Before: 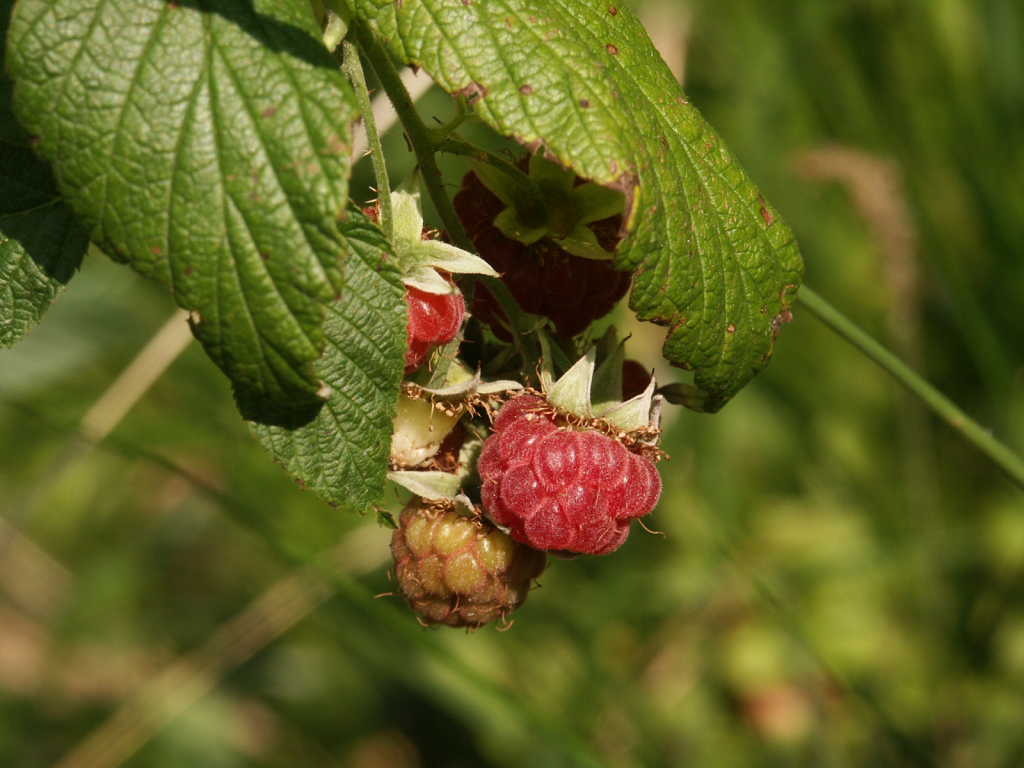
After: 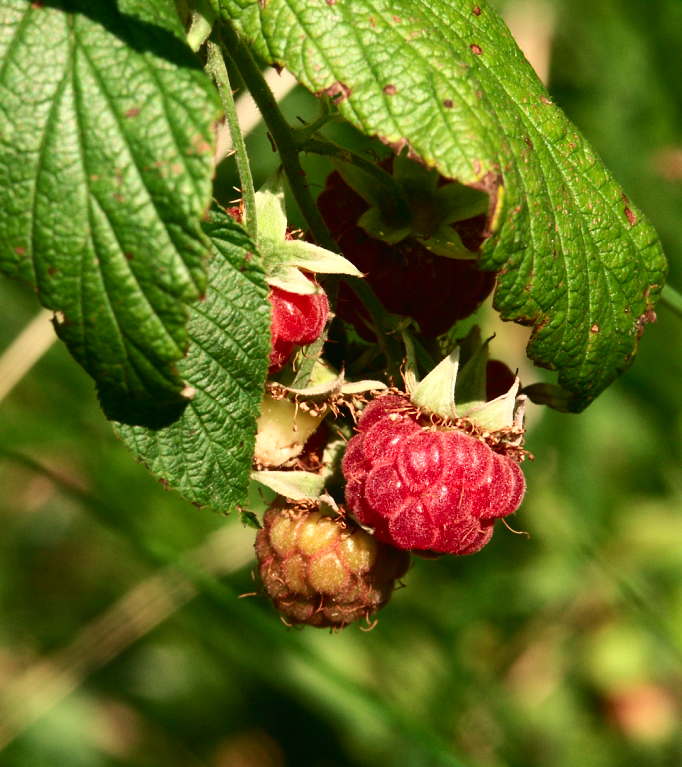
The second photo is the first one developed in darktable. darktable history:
crop and rotate: left 13.342%, right 19.991%
tone curve: curves: ch0 [(0, 0.01) (0.037, 0.032) (0.131, 0.108) (0.275, 0.258) (0.483, 0.512) (0.61, 0.661) (0.696, 0.76) (0.792, 0.867) (0.911, 0.955) (0.997, 0.995)]; ch1 [(0, 0) (0.308, 0.268) (0.425, 0.383) (0.503, 0.502) (0.529, 0.543) (0.706, 0.754) (0.869, 0.907) (1, 1)]; ch2 [(0, 0) (0.228, 0.196) (0.336, 0.315) (0.399, 0.403) (0.485, 0.487) (0.502, 0.502) (0.525, 0.523) (0.545, 0.552) (0.587, 0.61) (0.636, 0.654) (0.711, 0.729) (0.855, 0.87) (0.998, 0.977)], color space Lab, independent channels, preserve colors none
tone equalizer: -8 EV -0.417 EV, -7 EV -0.389 EV, -6 EV -0.333 EV, -5 EV -0.222 EV, -3 EV 0.222 EV, -2 EV 0.333 EV, -1 EV 0.389 EV, +0 EV 0.417 EV, edges refinement/feathering 500, mask exposure compensation -1.25 EV, preserve details no
